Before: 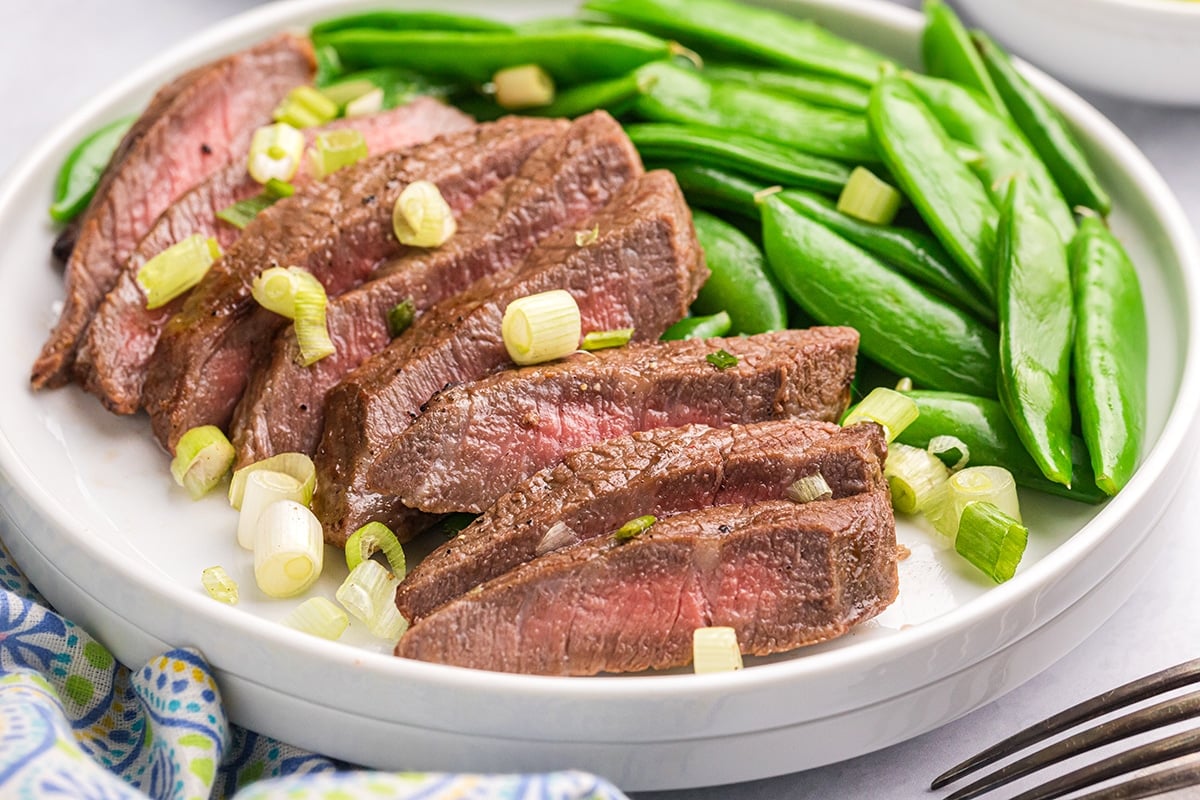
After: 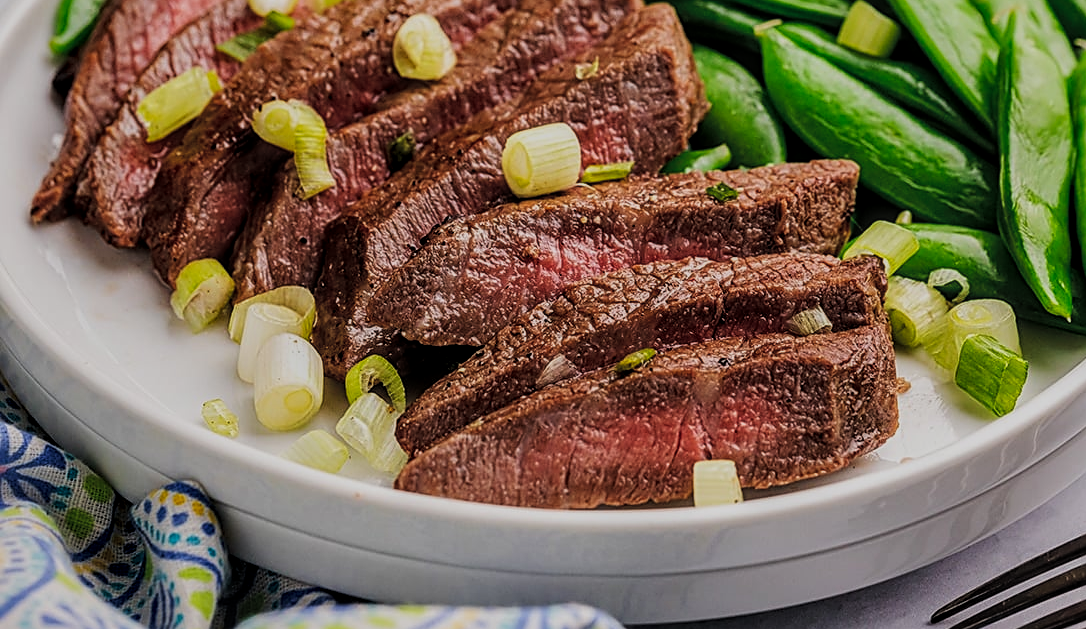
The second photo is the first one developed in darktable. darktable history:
crop: top 20.93%, right 9.432%, bottom 0.335%
sharpen: on, module defaults
exposure: exposure -2.392 EV, compensate highlight preservation false
local contrast: detail 130%
base curve: curves: ch0 [(0, 0) (0.007, 0.004) (0.027, 0.03) (0.046, 0.07) (0.207, 0.54) (0.442, 0.872) (0.673, 0.972) (1, 1)], preserve colors none
contrast brightness saturation: brightness 0.143
tone curve: curves: ch0 [(0, 0) (0.253, 0.237) (1, 1)]; ch1 [(0, 0) (0.401, 0.42) (0.442, 0.47) (0.491, 0.495) (0.511, 0.523) (0.557, 0.565) (0.66, 0.683) (1, 1)]; ch2 [(0, 0) (0.394, 0.413) (0.5, 0.5) (0.578, 0.568) (1, 1)], preserve colors none
